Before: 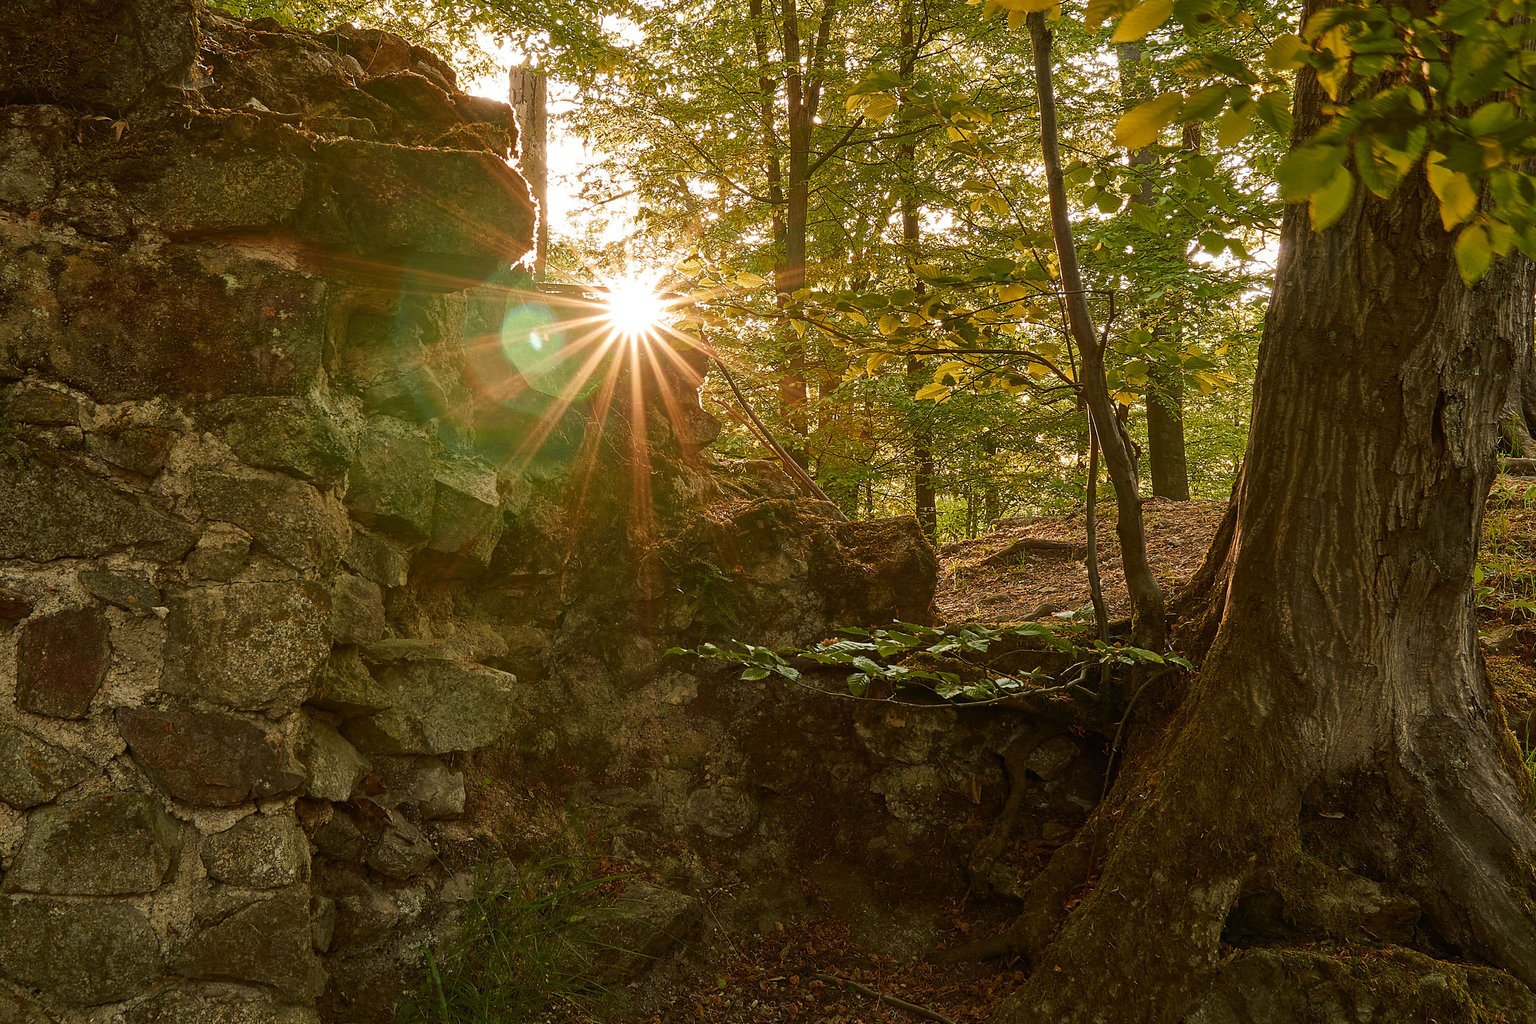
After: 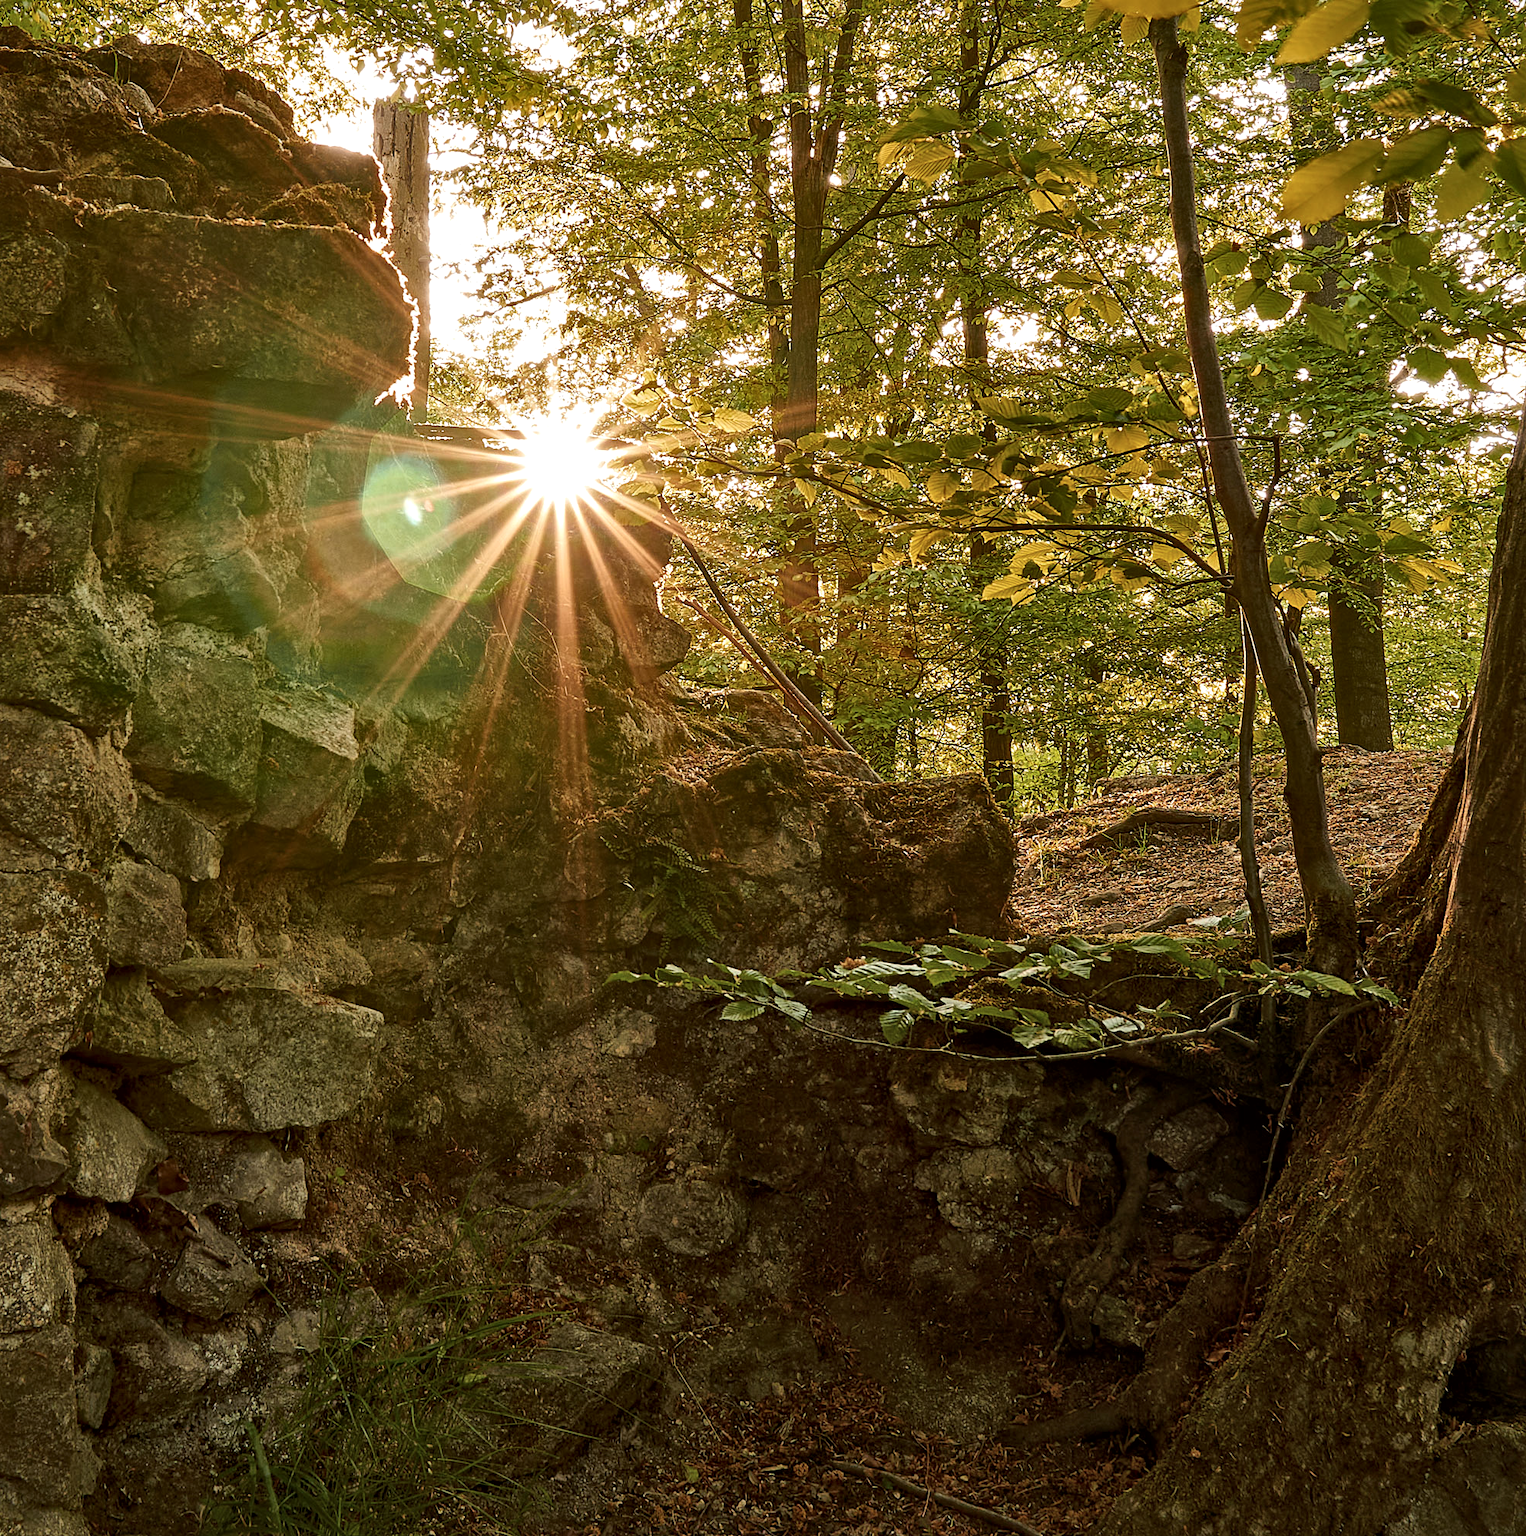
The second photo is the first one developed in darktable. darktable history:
local contrast: mode bilateral grid, contrast 25, coarseness 48, detail 150%, midtone range 0.2
contrast brightness saturation: saturation -0.054
crop: left 16.976%, right 16.769%
